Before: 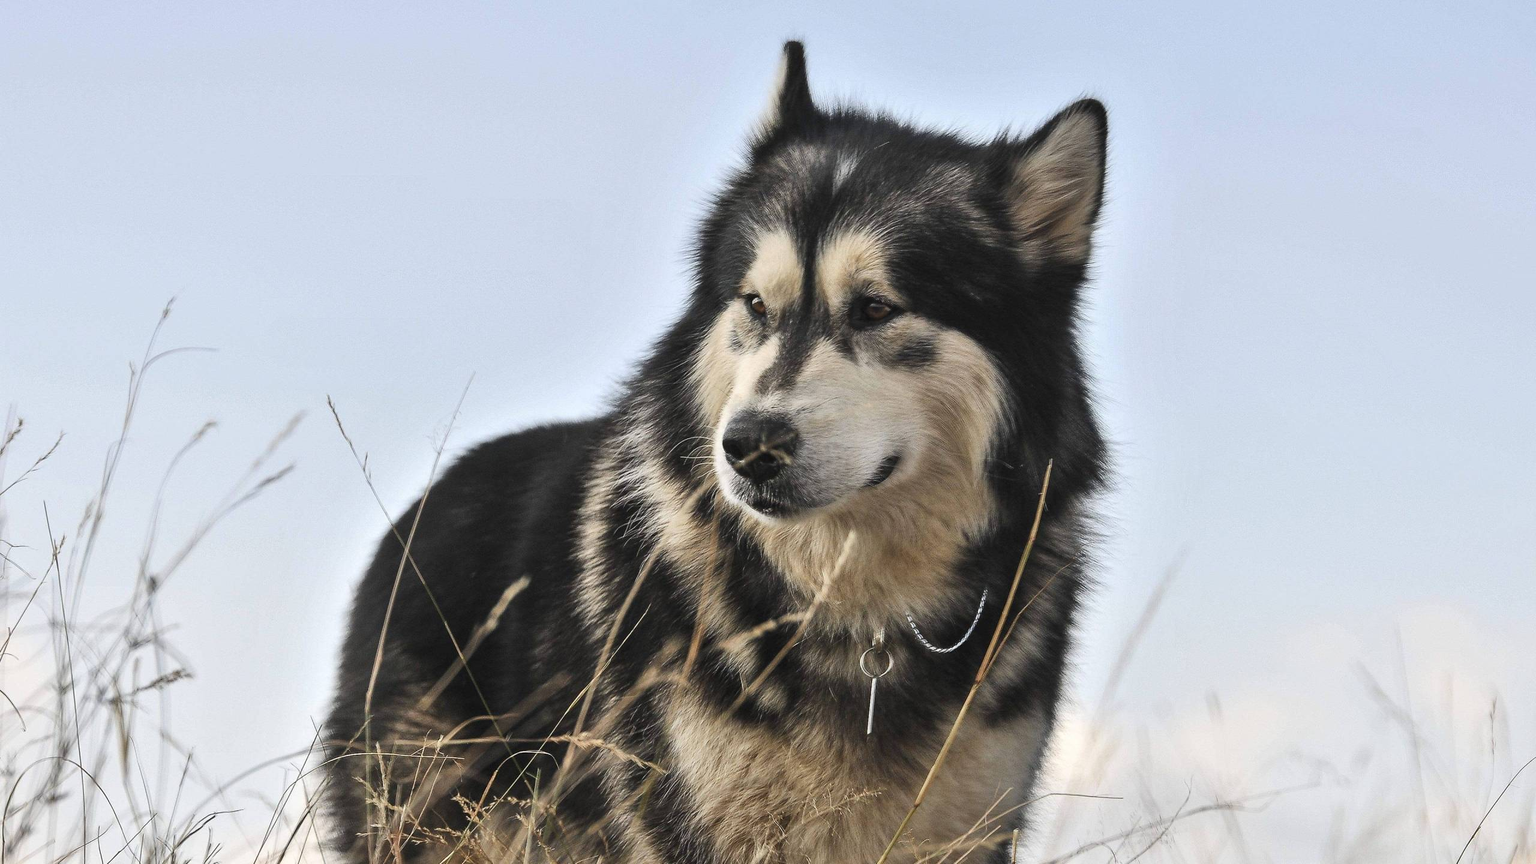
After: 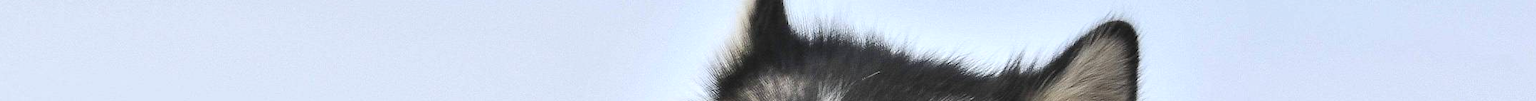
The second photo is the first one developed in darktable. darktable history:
tone equalizer: on, module defaults
exposure: exposure 0.2 EV, compensate highlight preservation false
crop and rotate: left 9.644%, top 9.491%, right 6.021%, bottom 80.509%
